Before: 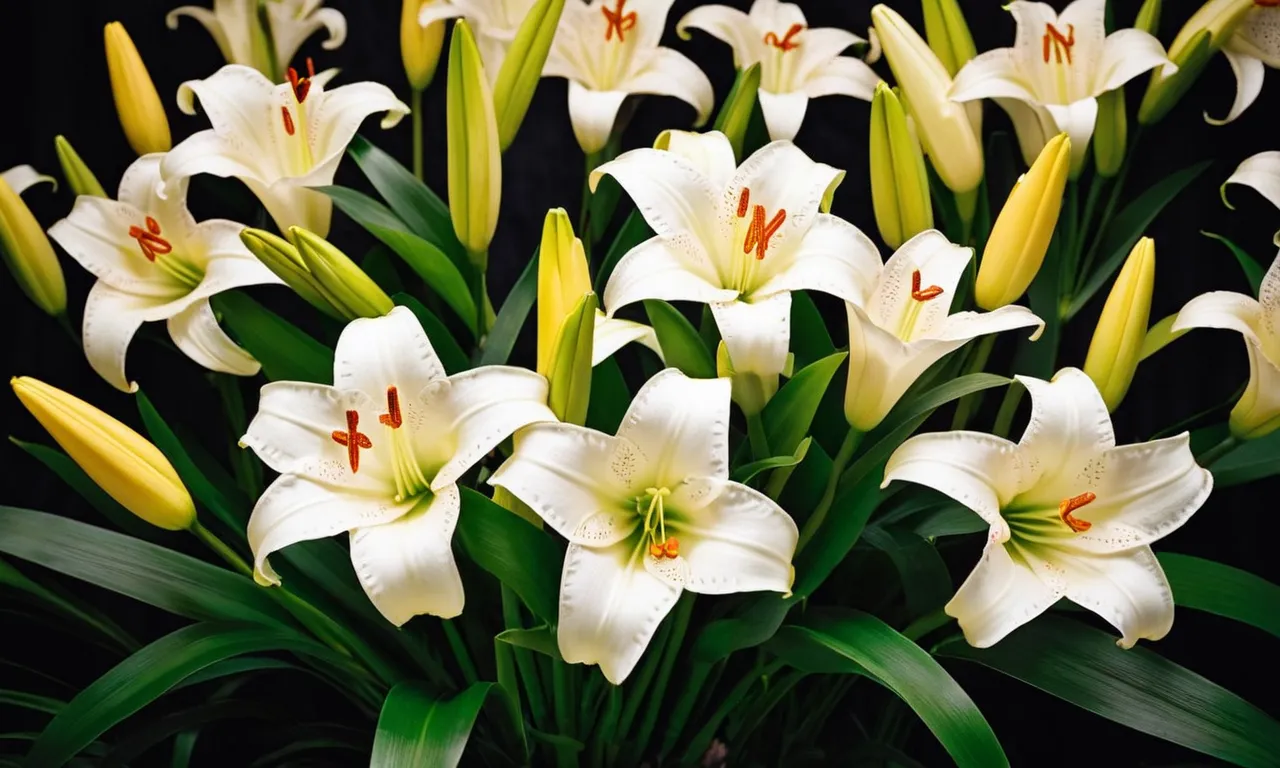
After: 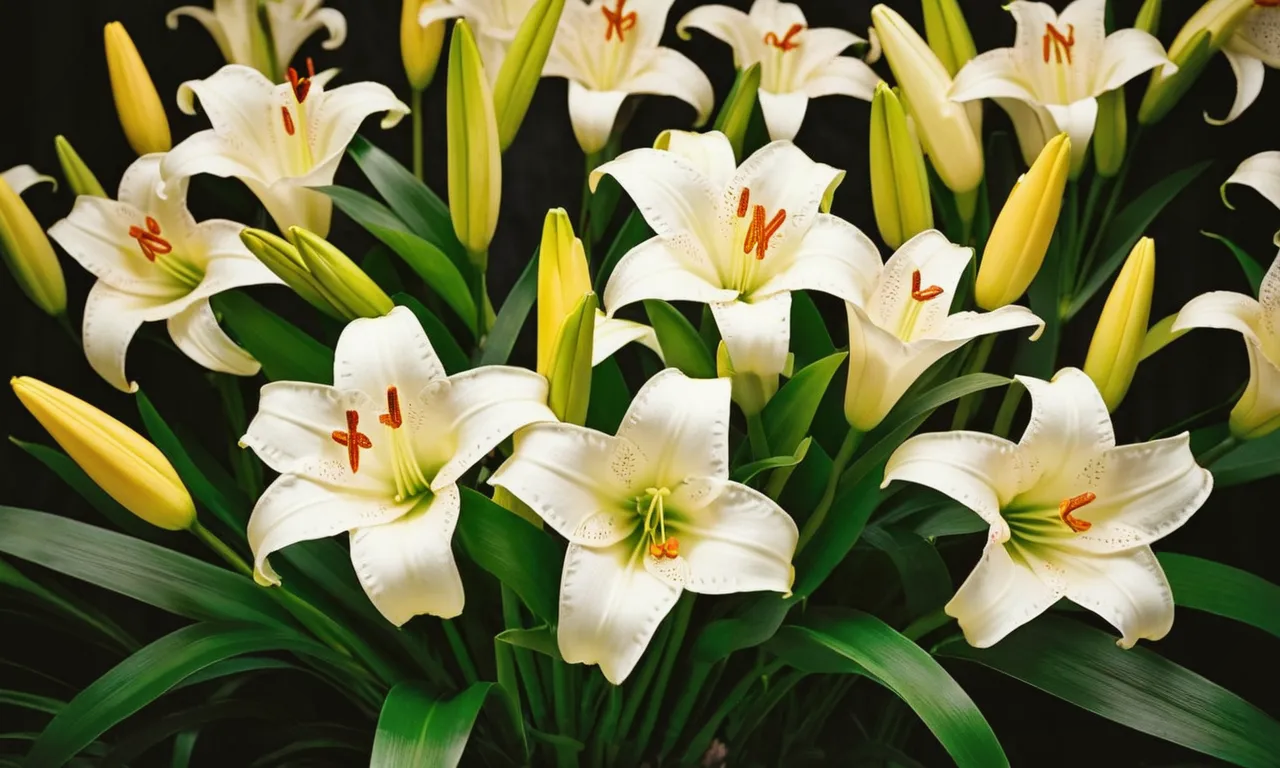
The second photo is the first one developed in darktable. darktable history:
exposure: exposure 0.081 EV, compensate highlight preservation false
color balance: mode lift, gamma, gain (sRGB), lift [1.04, 1, 1, 0.97], gamma [1.01, 1, 1, 0.97], gain [0.96, 1, 1, 0.97]
shadows and highlights: shadows 29.61, highlights -30.47, low approximation 0.01, soften with gaussian
